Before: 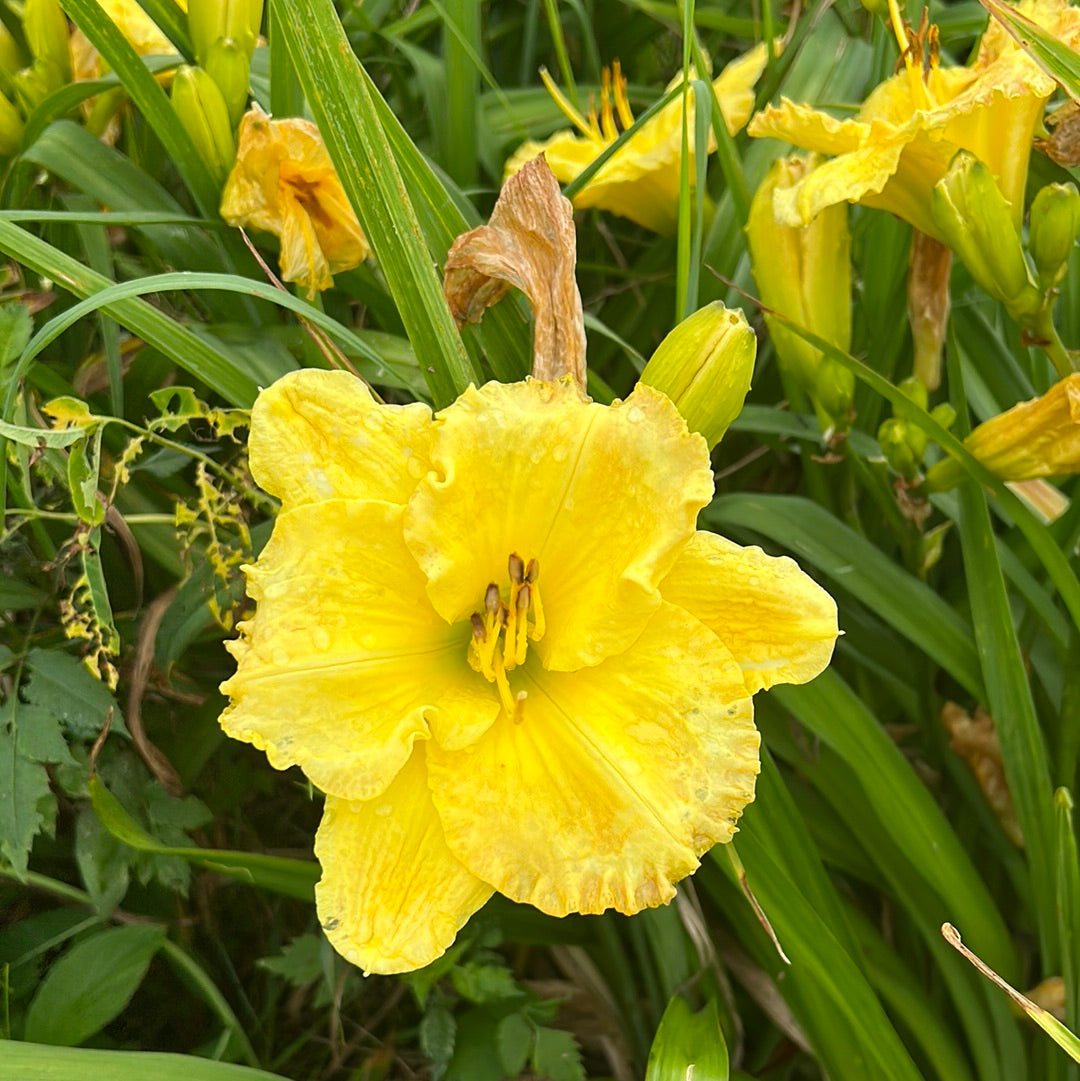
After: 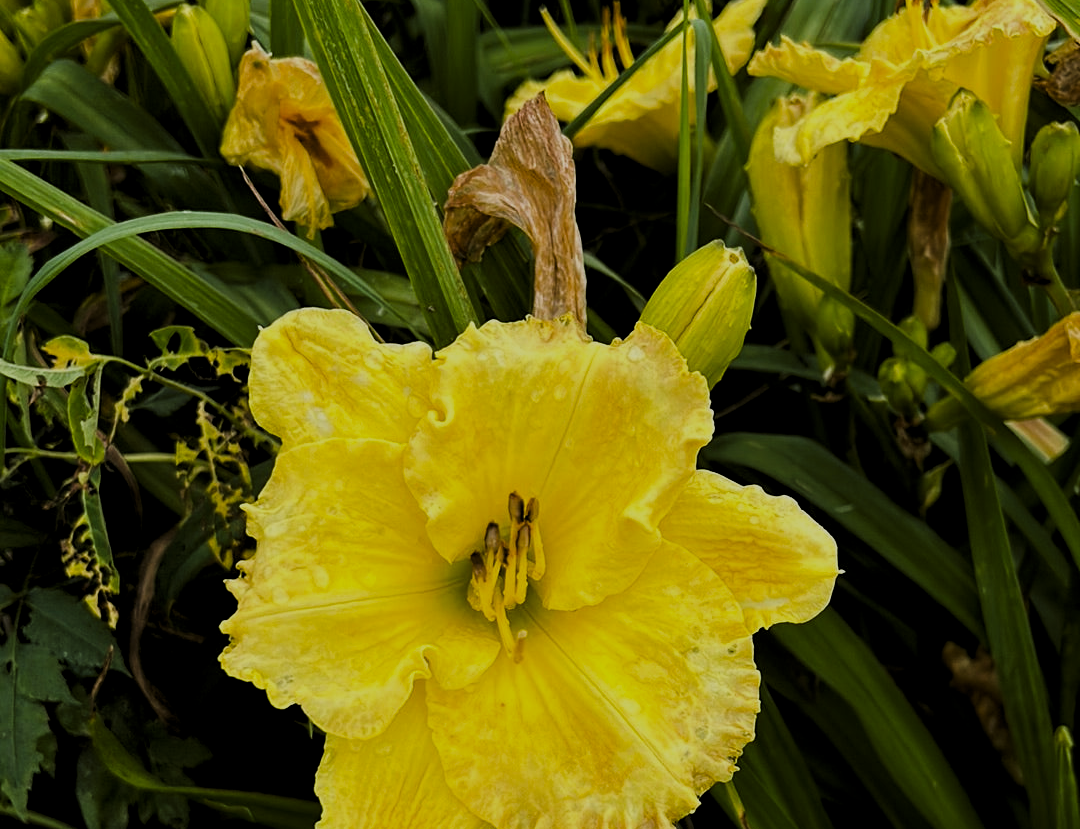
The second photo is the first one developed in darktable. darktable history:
crop: top 5.667%, bottom 17.637%
levels: levels [0.101, 0.578, 0.953]
sigmoid: contrast 1.54, target black 0
exposure: exposure -0.582 EV, compensate highlight preservation false
